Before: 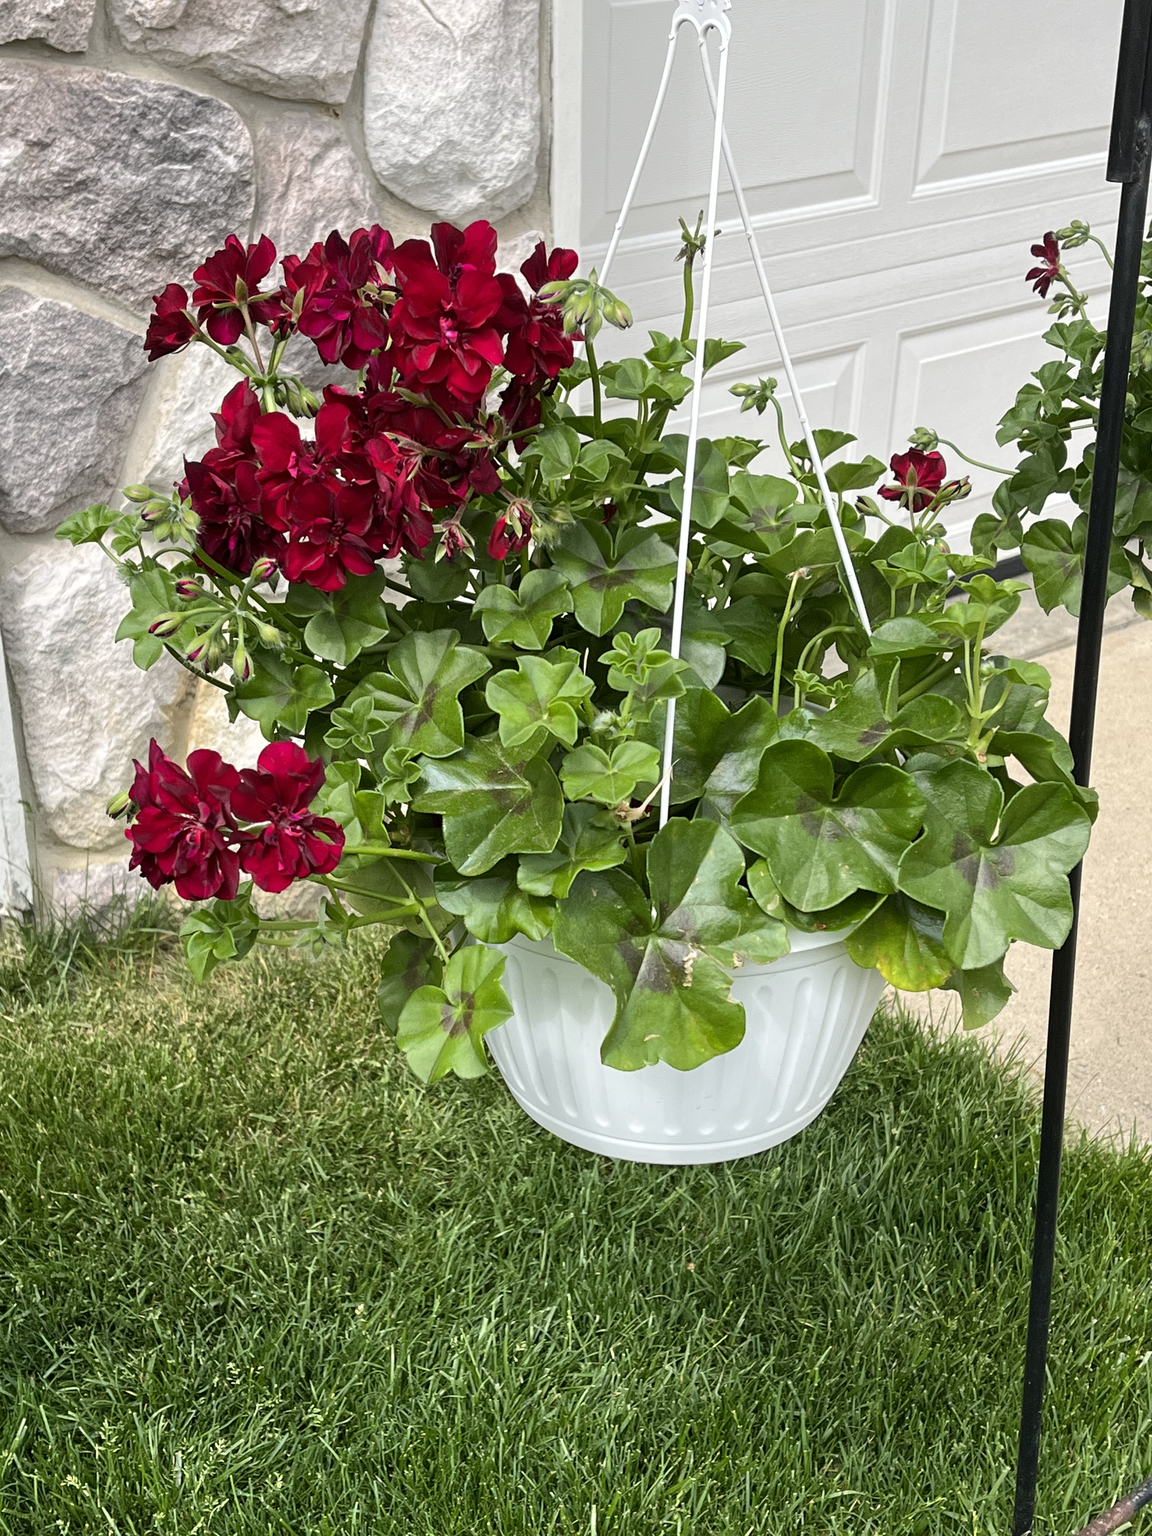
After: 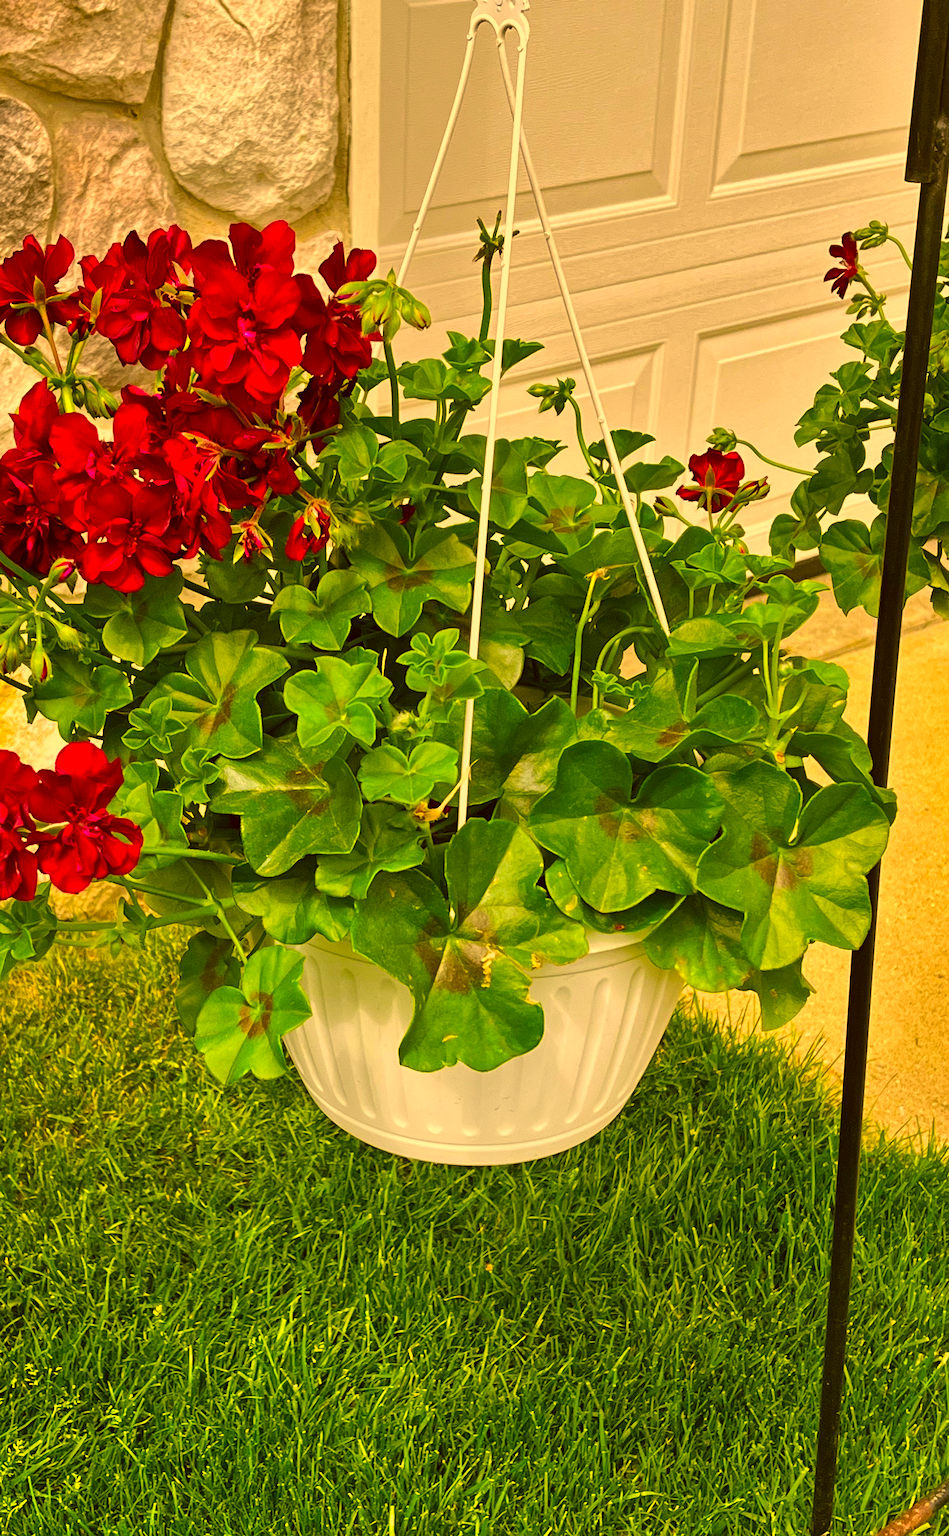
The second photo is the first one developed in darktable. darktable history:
shadows and highlights: soften with gaussian
color correction: highlights a* 10.44, highlights b* 30.04, shadows a* 2.73, shadows b* 17.51, saturation 1.72
crop: left 17.582%, bottom 0.031%
